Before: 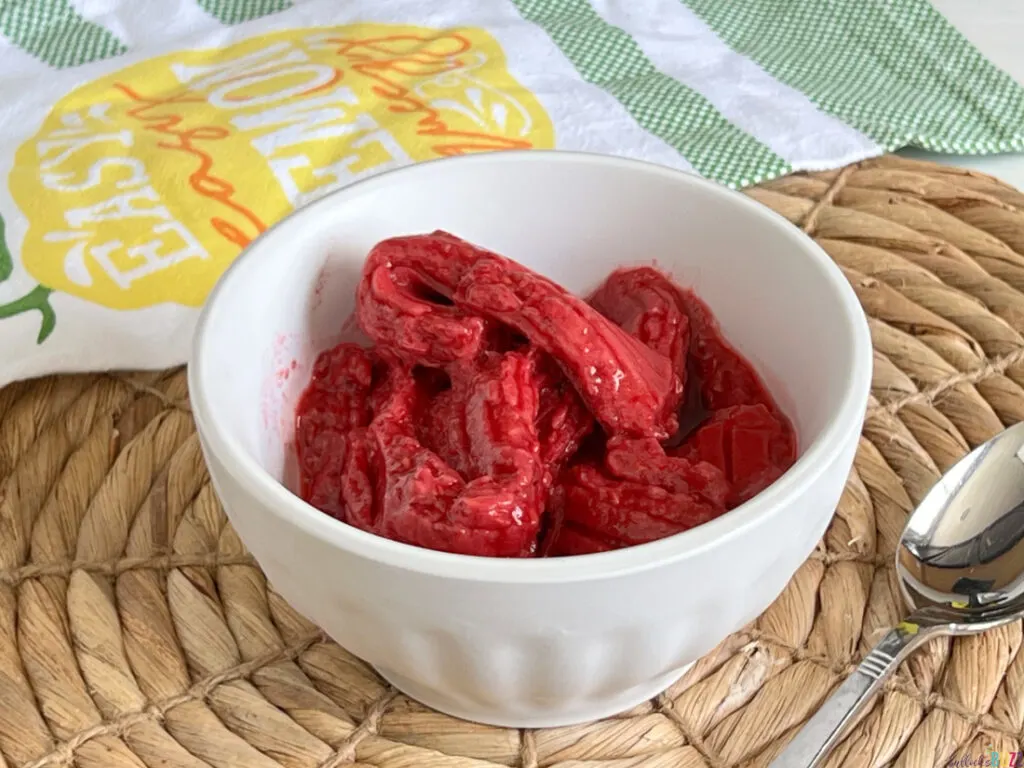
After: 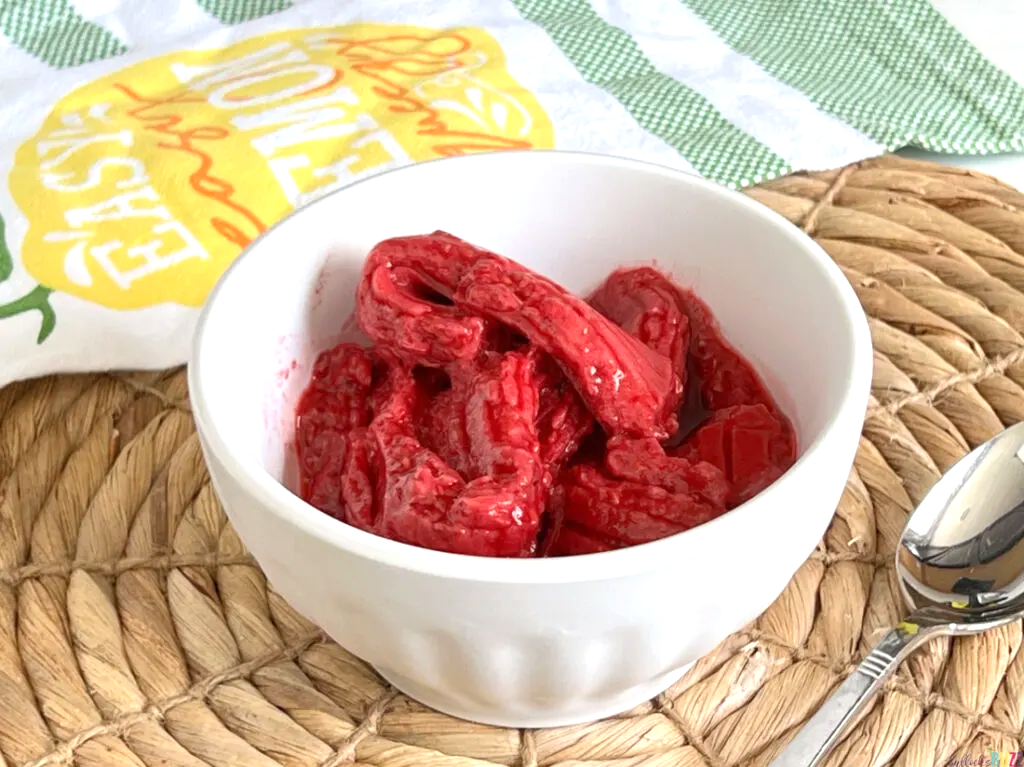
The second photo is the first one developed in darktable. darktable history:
crop: bottom 0.073%
exposure: exposure 0.459 EV, compensate highlight preservation false
